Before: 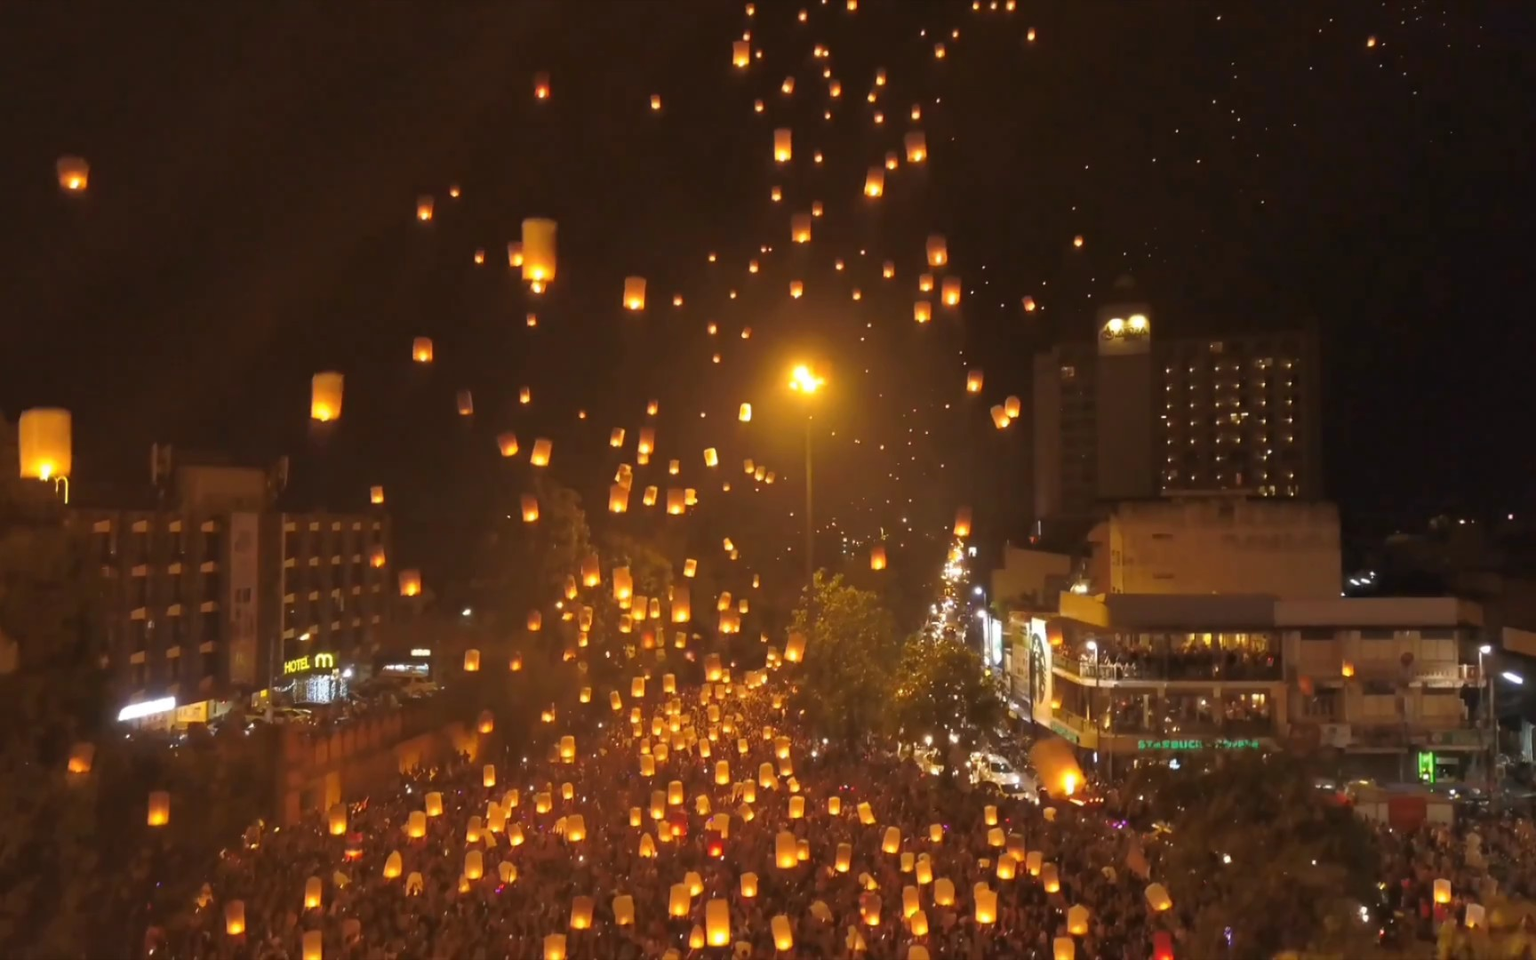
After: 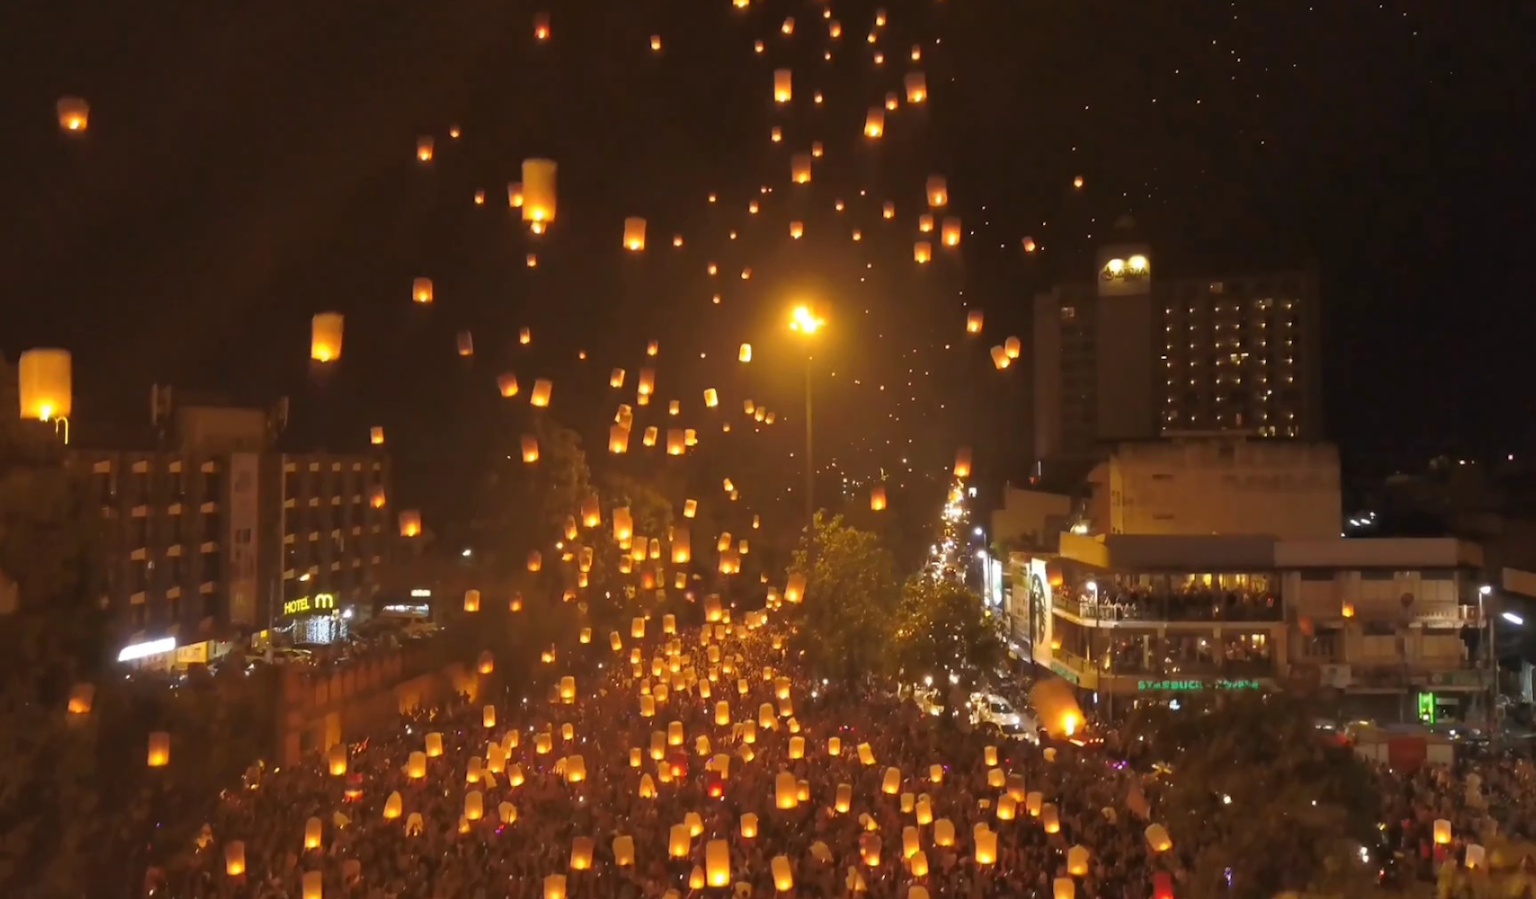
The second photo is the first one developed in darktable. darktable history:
crop and rotate: top 6.214%
